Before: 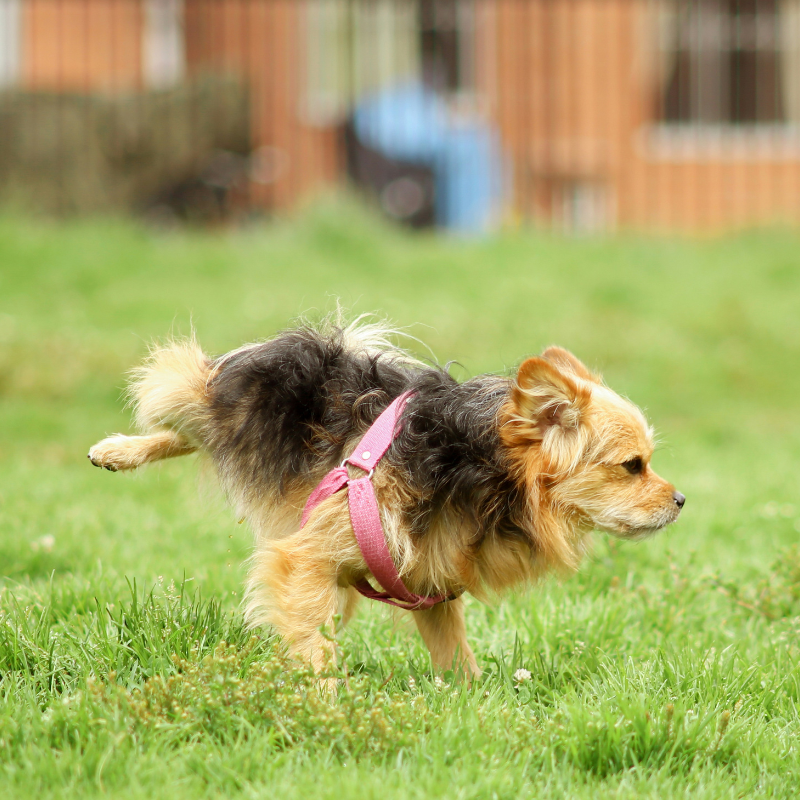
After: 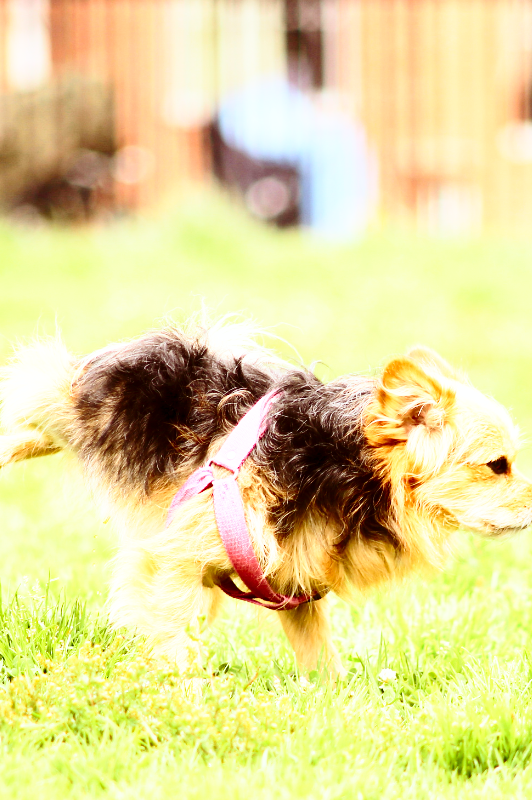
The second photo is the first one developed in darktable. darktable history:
contrast brightness saturation: contrast 0.28
rgb levels: mode RGB, independent channels, levels [[0, 0.474, 1], [0, 0.5, 1], [0, 0.5, 1]]
crop: left 16.899%, right 16.556%
base curve: curves: ch0 [(0, 0) (0.026, 0.03) (0.109, 0.232) (0.351, 0.748) (0.669, 0.968) (1, 1)], preserve colors none
white balance: red 0.925, blue 1.046
